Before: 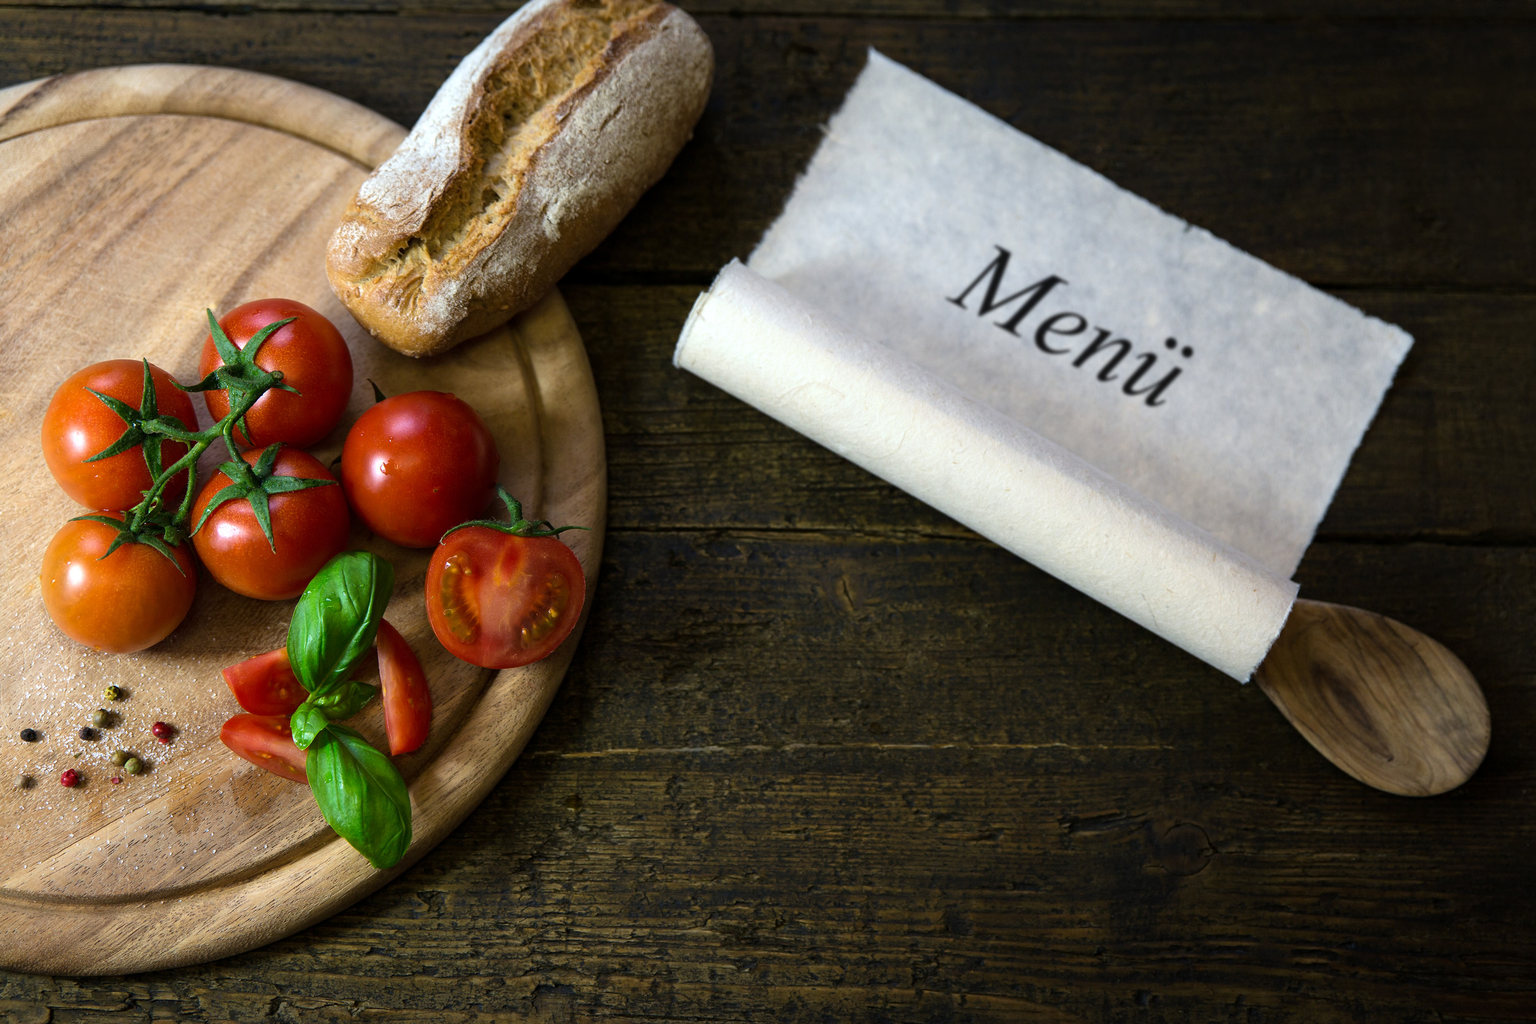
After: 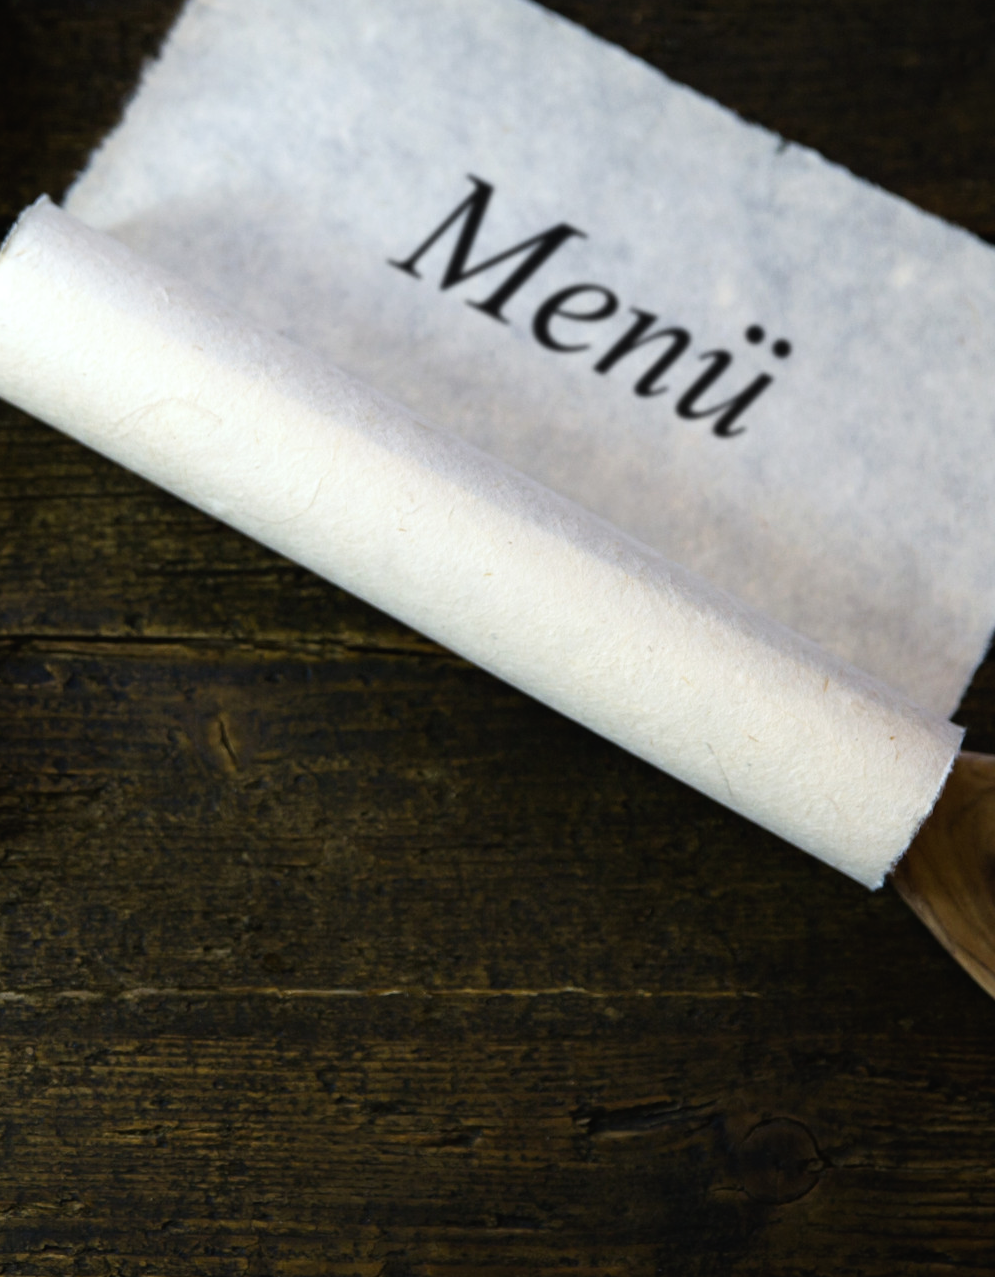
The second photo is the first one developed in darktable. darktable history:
tone curve: curves: ch0 [(0, 0.015) (0.037, 0.032) (0.131, 0.113) (0.275, 0.26) (0.497, 0.505) (0.617, 0.643) (0.704, 0.735) (0.813, 0.842) (0.911, 0.931) (0.997, 1)]; ch1 [(0, 0) (0.301, 0.3) (0.444, 0.438) (0.493, 0.494) (0.501, 0.5) (0.534, 0.543) (0.582, 0.605) (0.658, 0.687) (0.746, 0.79) (1, 1)]; ch2 [(0, 0) (0.246, 0.234) (0.36, 0.356) (0.415, 0.426) (0.476, 0.492) (0.502, 0.499) (0.525, 0.517) (0.533, 0.534) (0.586, 0.598) (0.634, 0.643) (0.706, 0.717) (0.853, 0.83) (1, 0.951)], preserve colors none
crop: left 46.136%, top 13.573%, right 14.182%, bottom 10.011%
